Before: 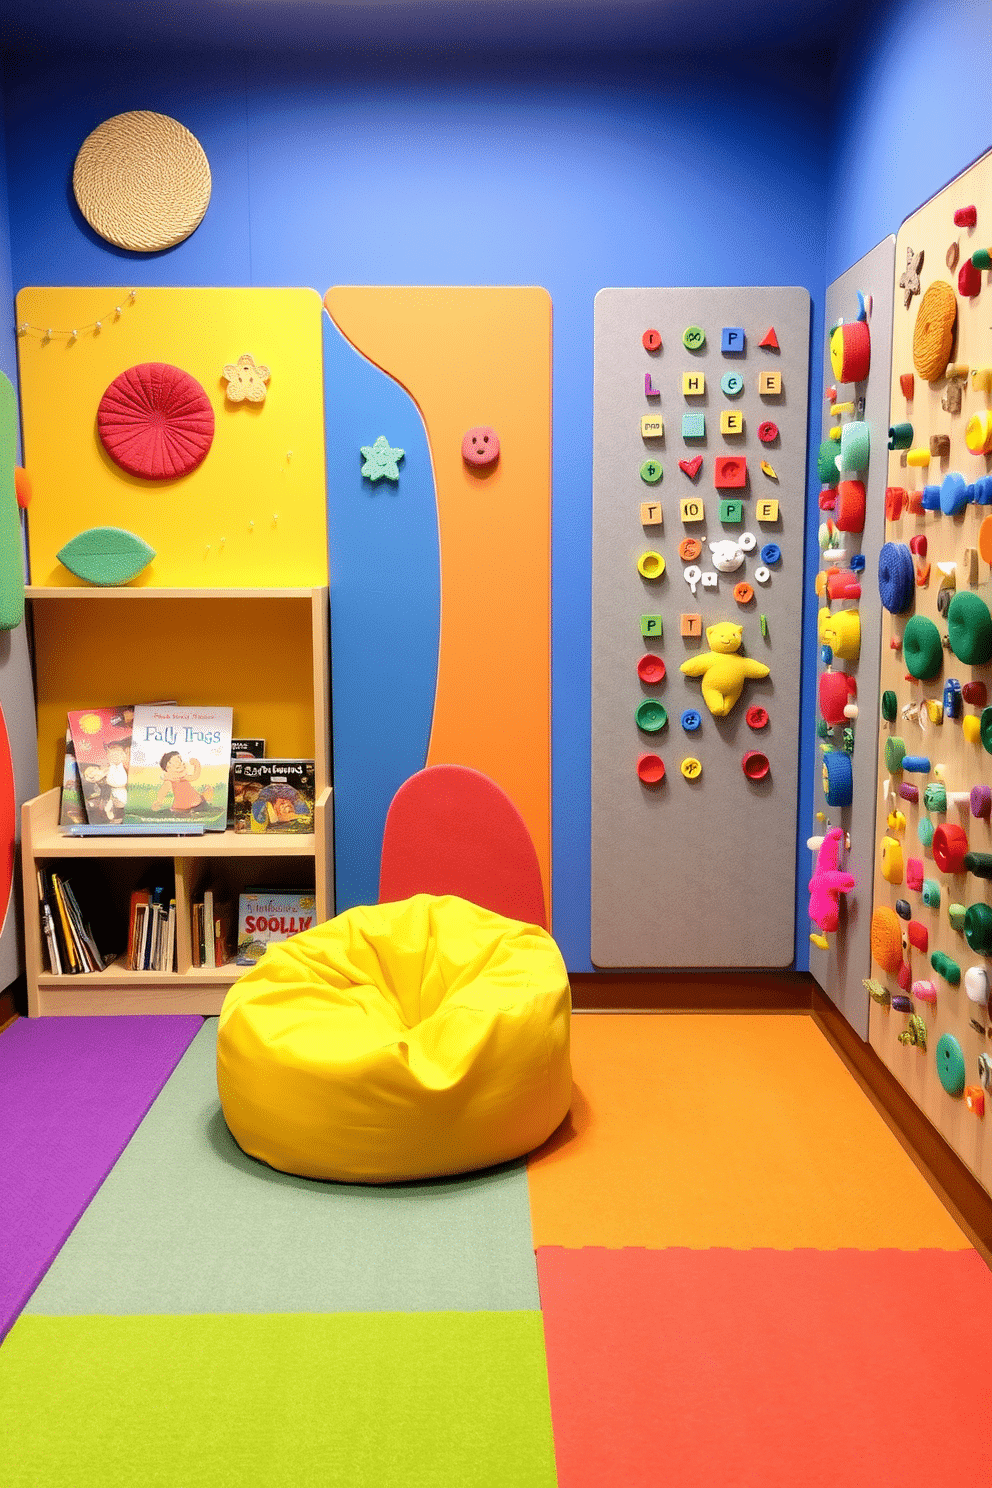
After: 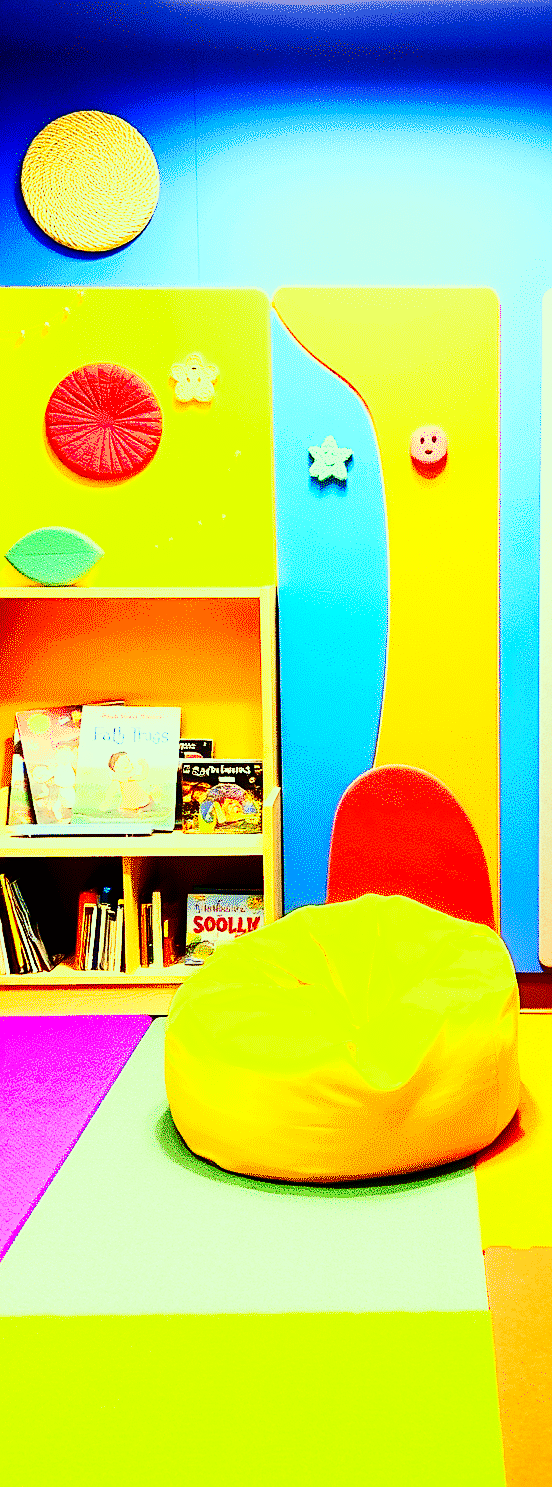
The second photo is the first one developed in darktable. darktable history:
base curve: curves: ch0 [(0, 0) (0.007, 0.004) (0.027, 0.03) (0.046, 0.07) (0.207, 0.54) (0.442, 0.872) (0.673, 0.972) (1, 1)], preserve colors none
color correction: highlights a* -11.06, highlights b* 9.94, saturation 1.72
sharpen: on, module defaults
crop: left 5.267%, right 39.036%
contrast brightness saturation: contrast 0.292
